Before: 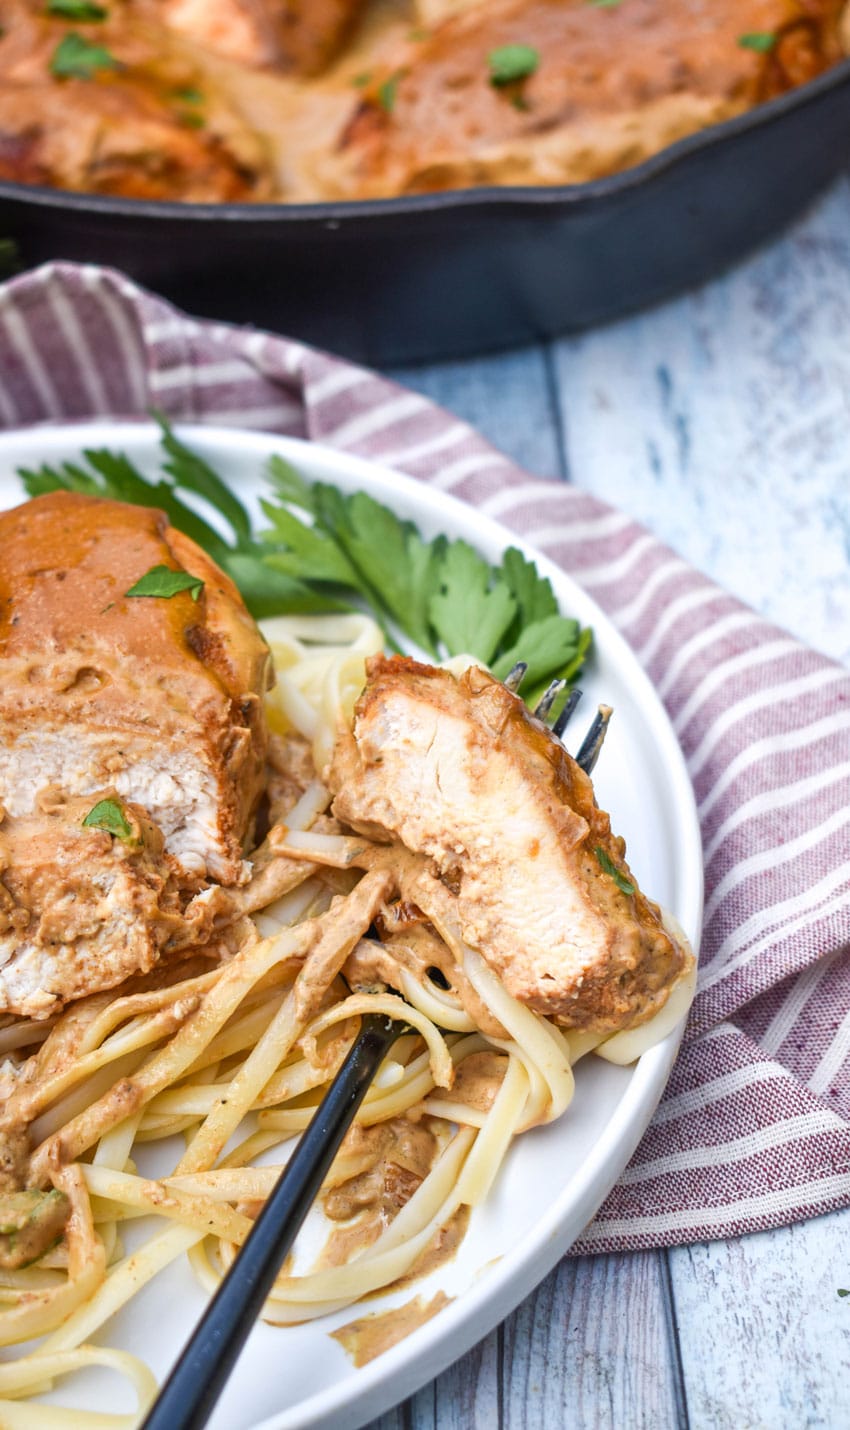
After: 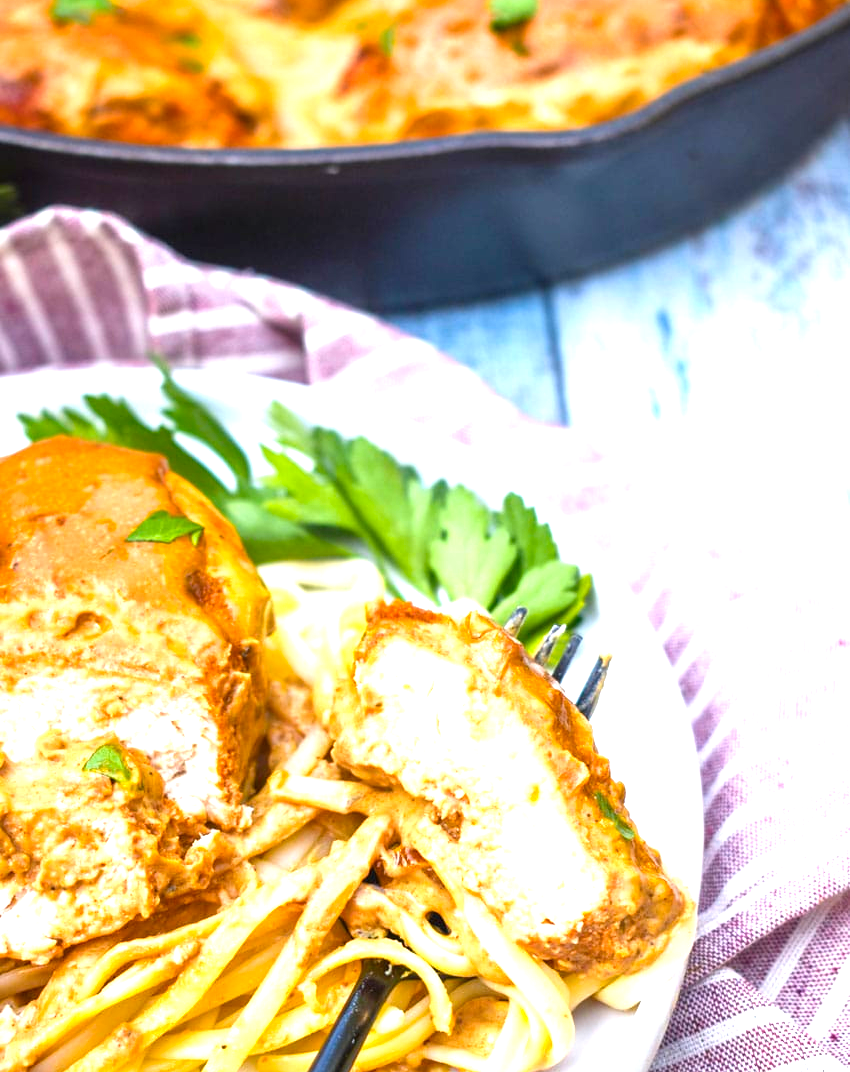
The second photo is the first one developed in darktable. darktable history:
exposure: black level correction 0, exposure 1.2 EV, compensate exposure bias true, compensate highlight preservation false
crop: top 3.857%, bottom 21.132%
color balance rgb: perceptual saturation grading › global saturation 20%, global vibrance 20%
